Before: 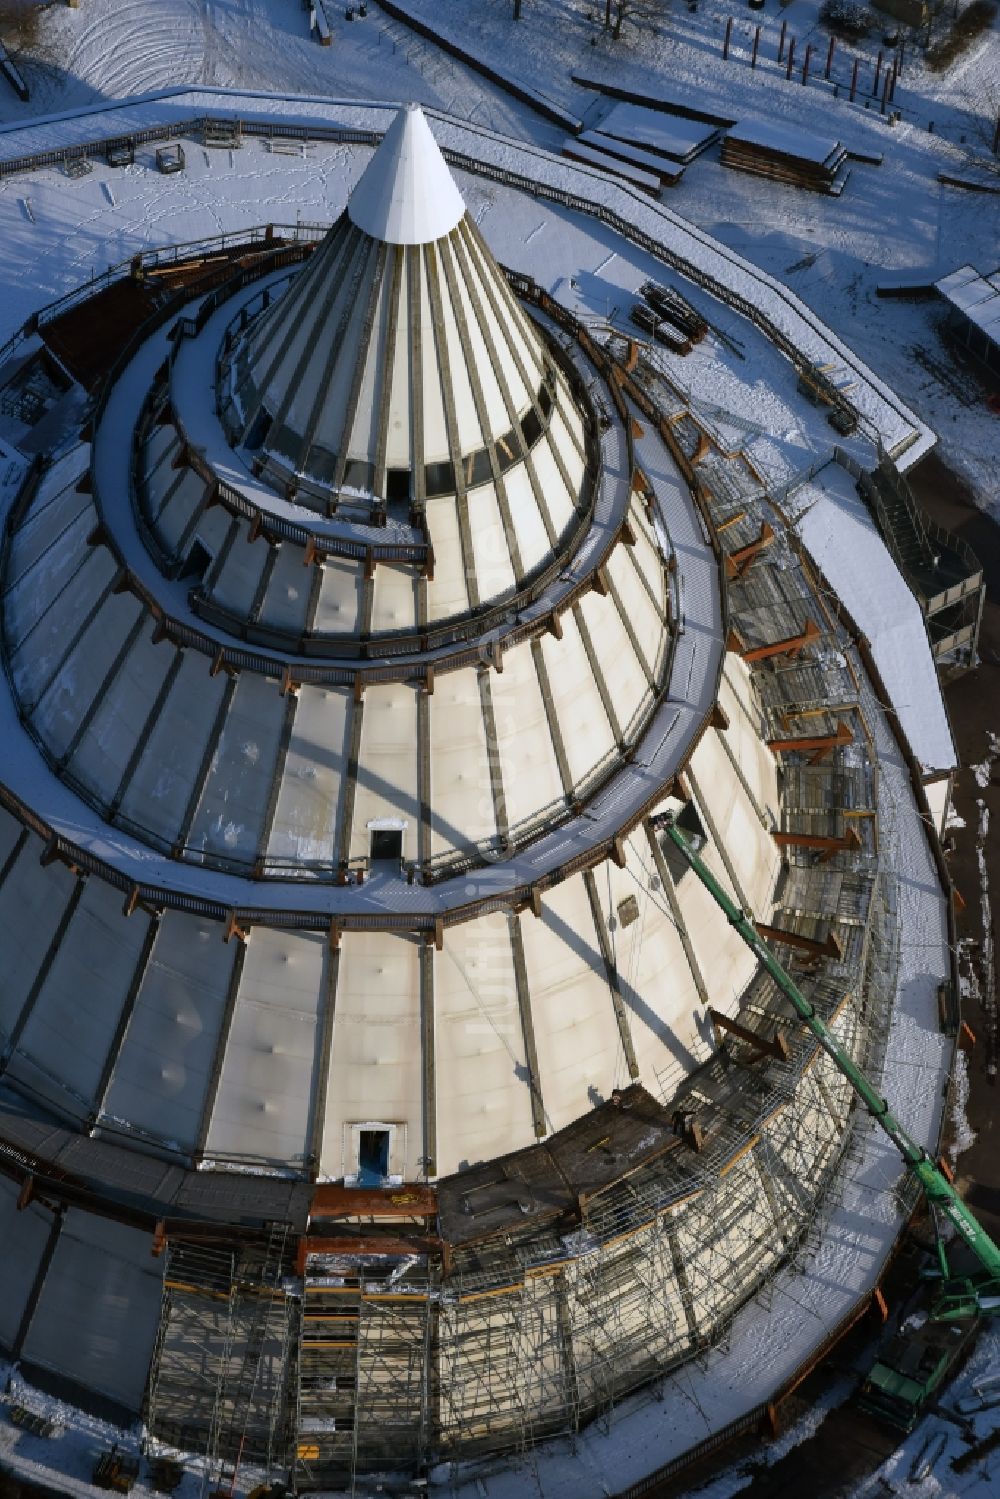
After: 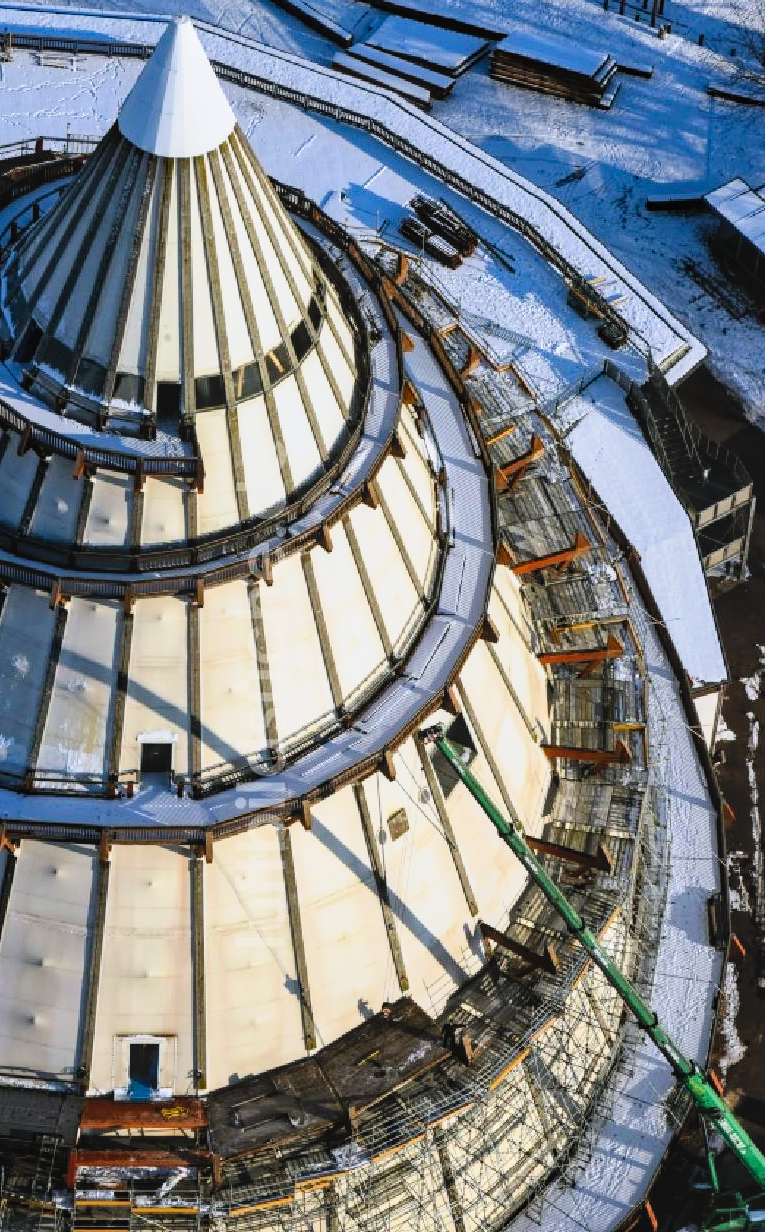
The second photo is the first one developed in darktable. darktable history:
local contrast: detail 110%
contrast brightness saturation: contrast 0.24, brightness 0.26, saturation 0.39
filmic rgb: hardness 4.17
crop: left 23.095%, top 5.827%, bottom 11.854%
haze removal: compatibility mode true, adaptive false
tone curve: curves: ch0 [(0, 0) (0.003, 0.002) (0.011, 0.01) (0.025, 0.022) (0.044, 0.039) (0.069, 0.061) (0.1, 0.088) (0.136, 0.126) (0.177, 0.167) (0.224, 0.211) (0.277, 0.27) (0.335, 0.335) (0.399, 0.407) (0.468, 0.485) (0.543, 0.569) (0.623, 0.659) (0.709, 0.756) (0.801, 0.851) (0.898, 0.961) (1, 1)], preserve colors none
